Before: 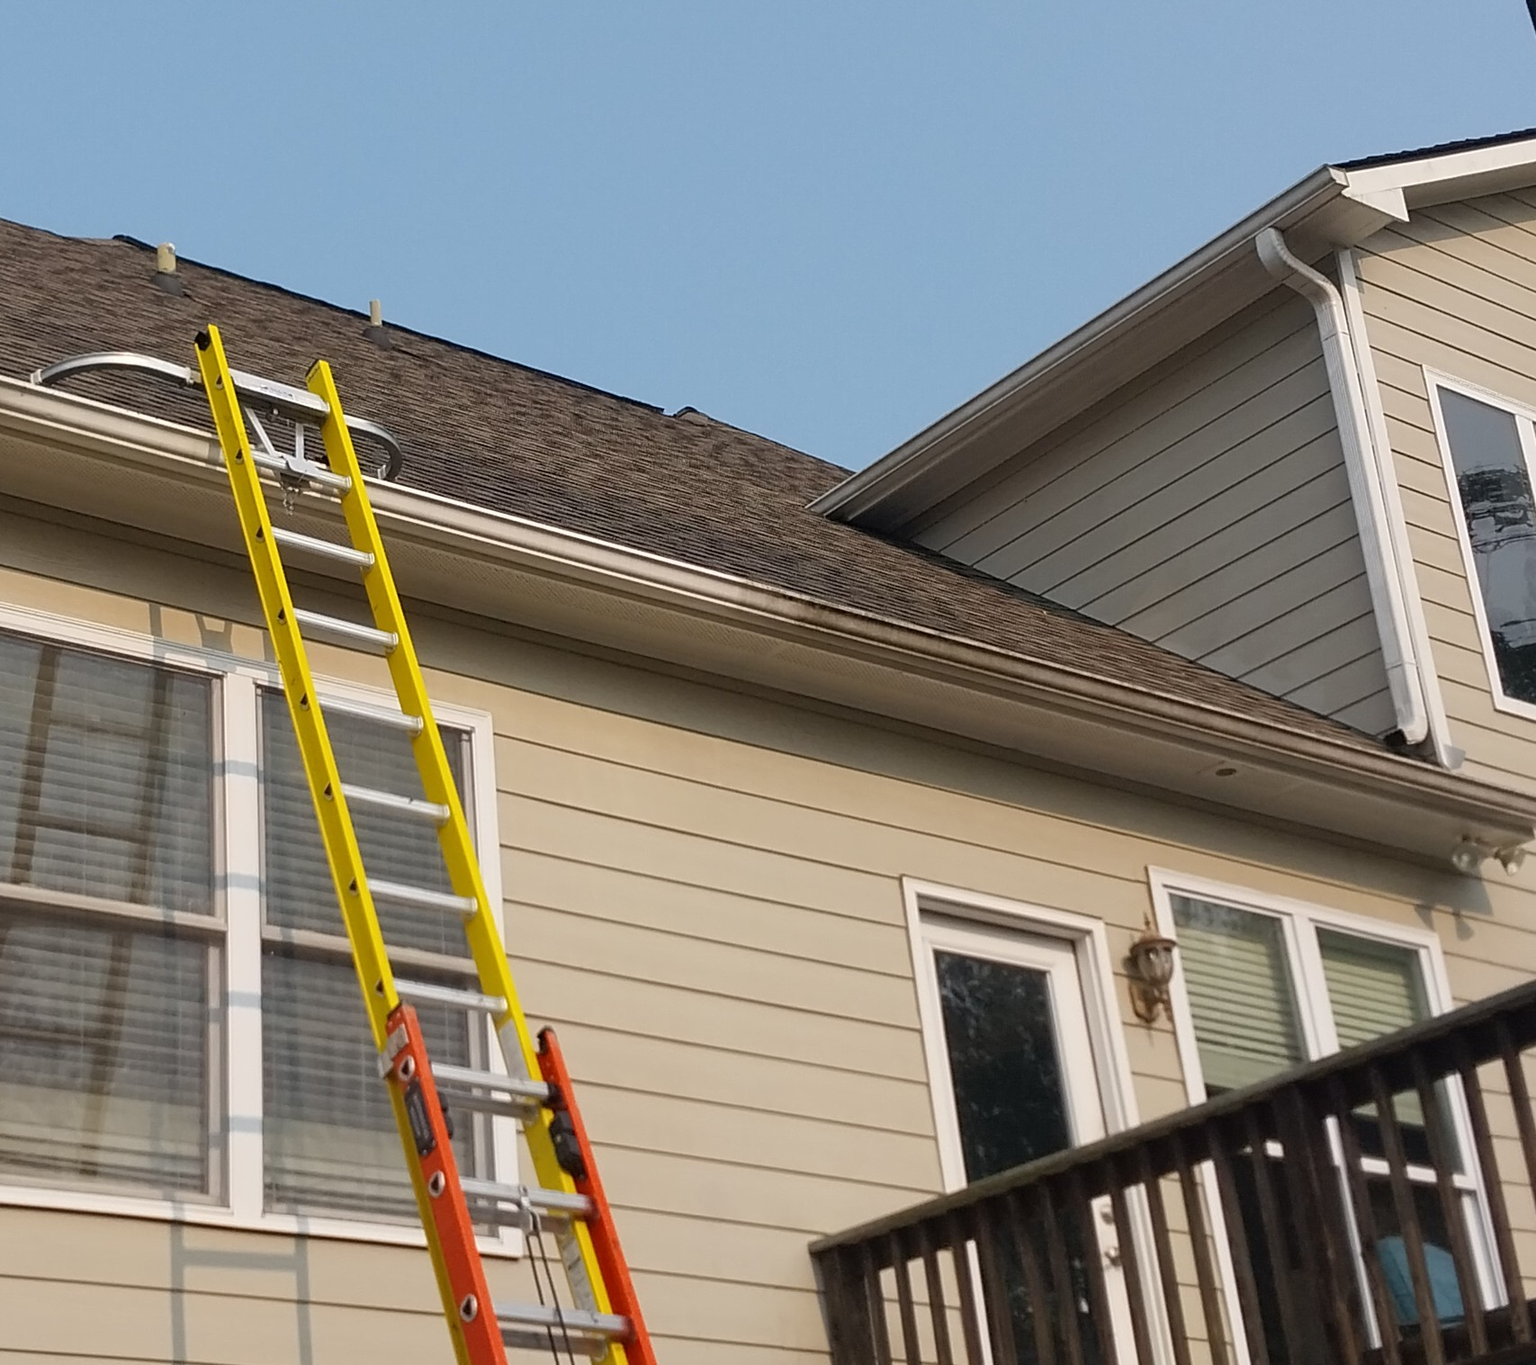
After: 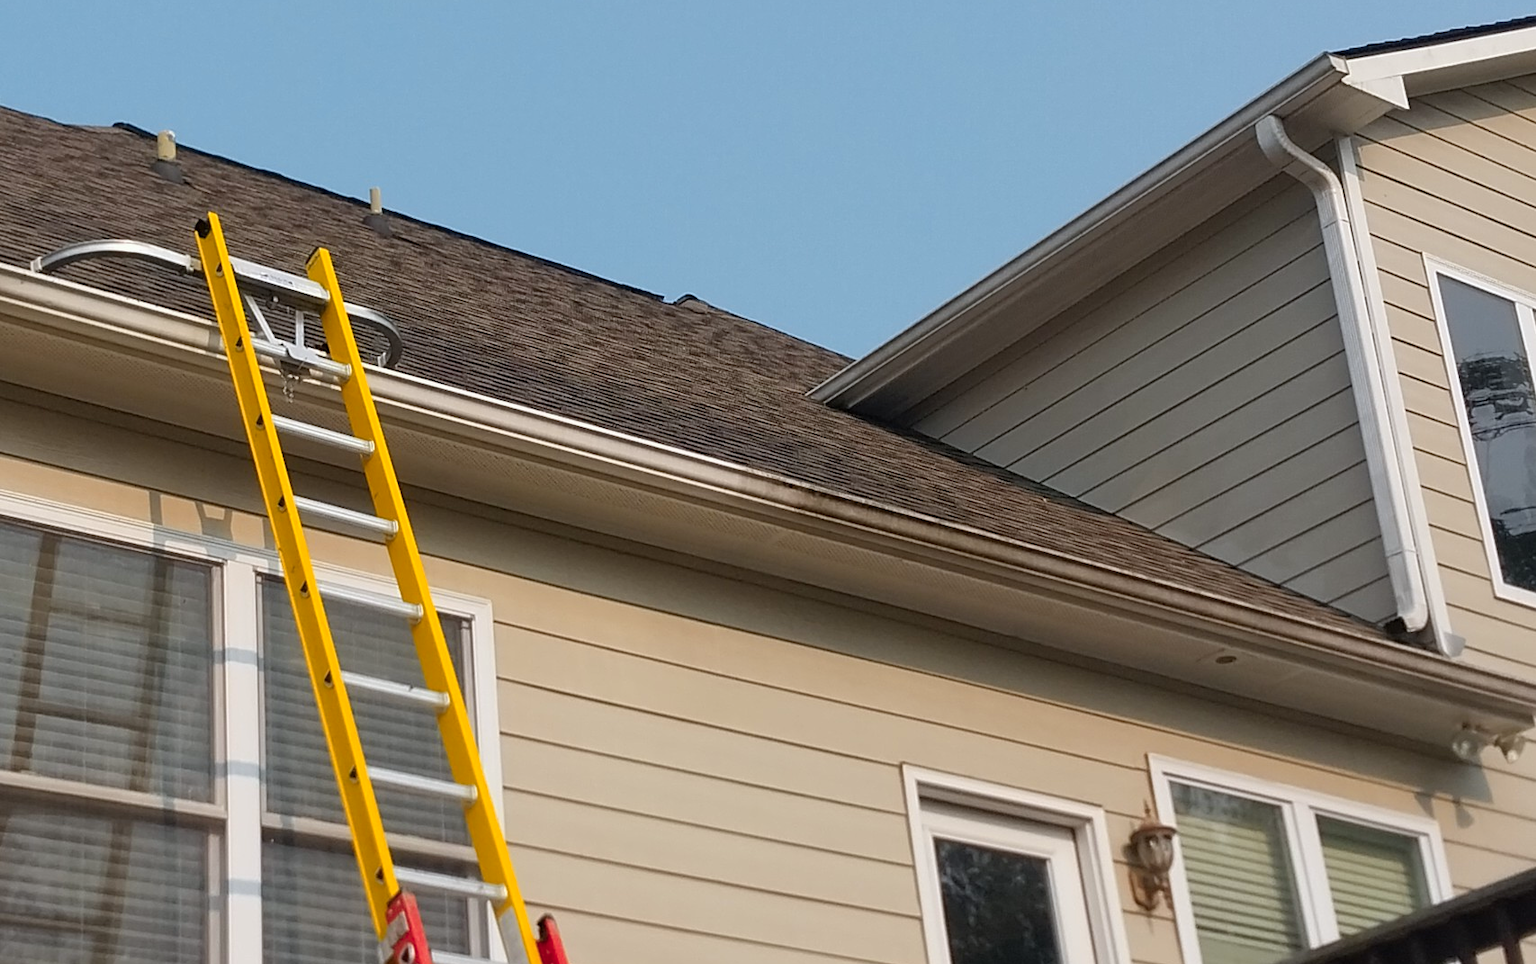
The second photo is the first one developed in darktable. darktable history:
crop and rotate: top 8.293%, bottom 20.996%
white balance: red 0.982, blue 1.018
color balance rgb: on, module defaults
color zones: curves: ch1 [(0.239, 0.552) (0.75, 0.5)]; ch2 [(0.25, 0.462) (0.749, 0.457)], mix 25.94%
